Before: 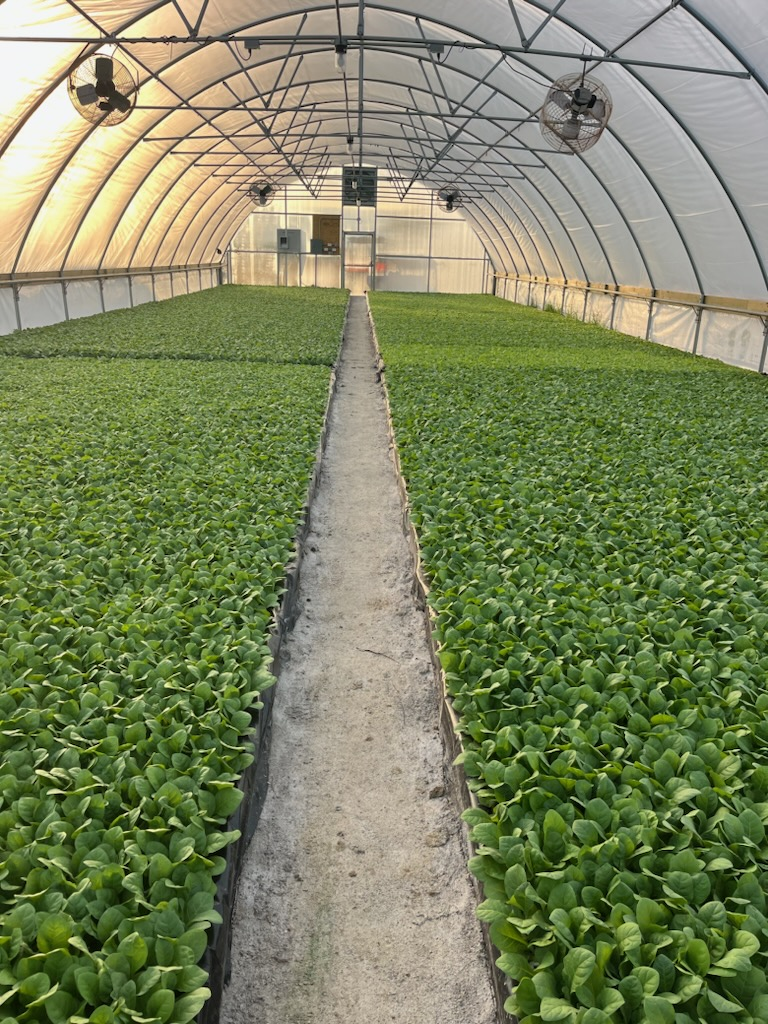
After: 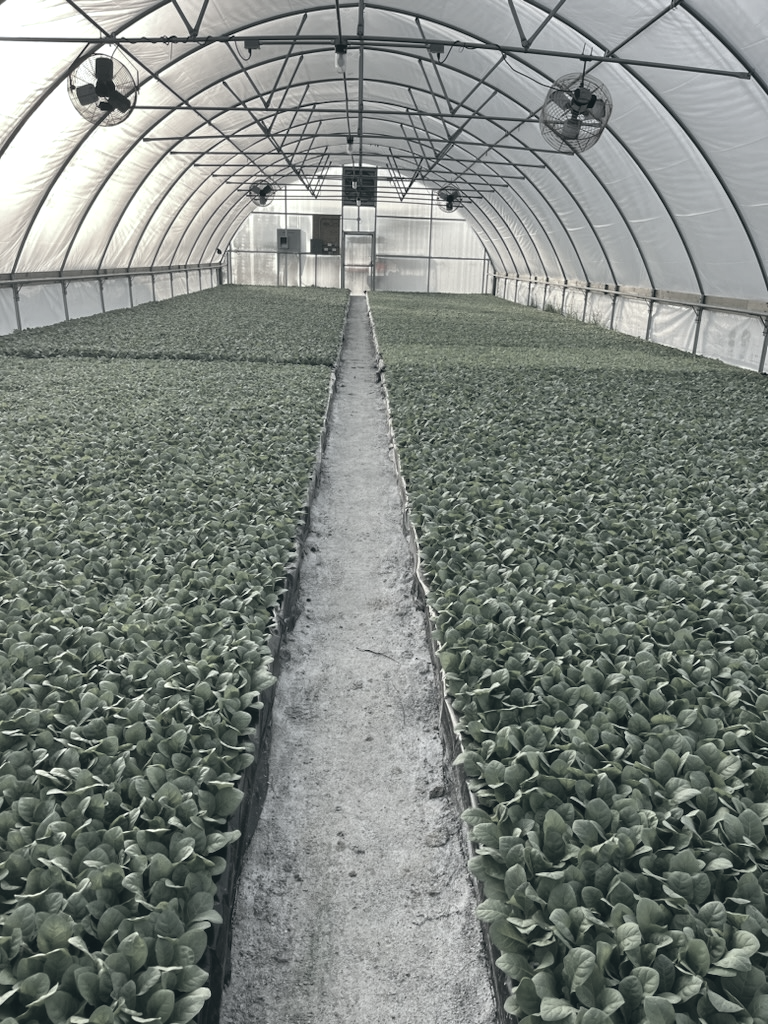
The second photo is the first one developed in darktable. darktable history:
color correction: saturation 0.2
white balance: red 0.925, blue 1.046
color balance: lift [1.016, 0.983, 1, 1.017], gamma [0.958, 1, 1, 1], gain [0.981, 1.007, 0.993, 1.002], input saturation 118.26%, contrast 13.43%, contrast fulcrum 21.62%, output saturation 82.76%
